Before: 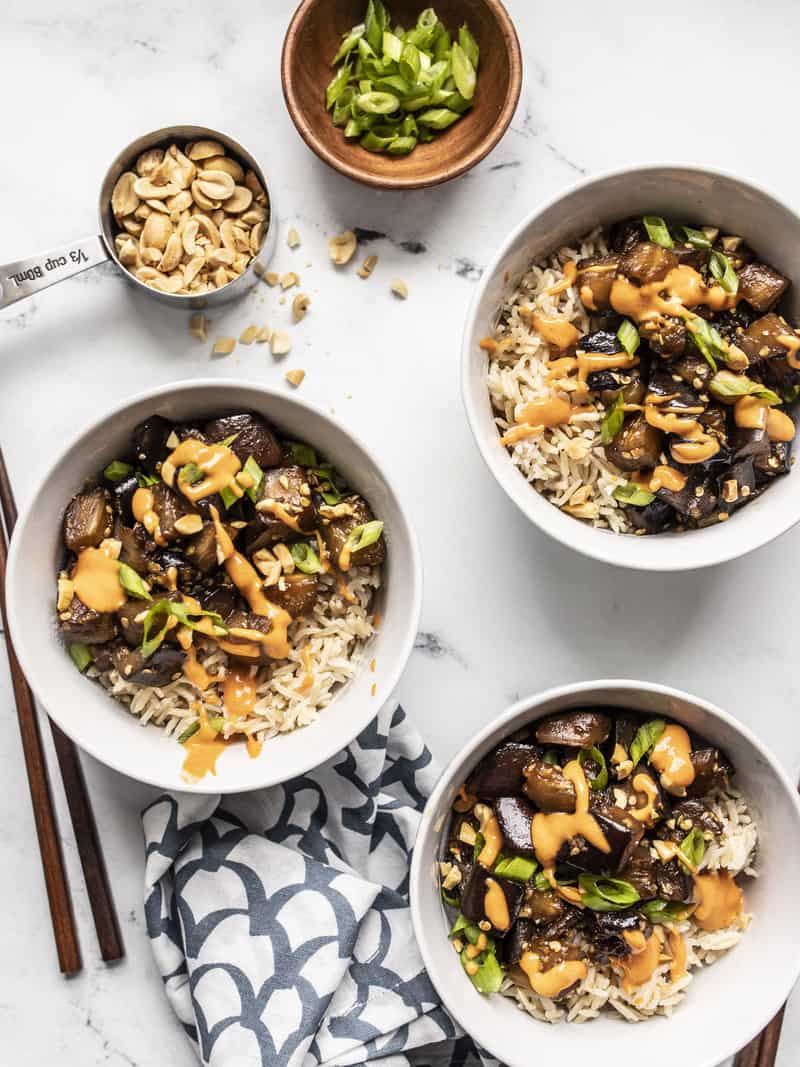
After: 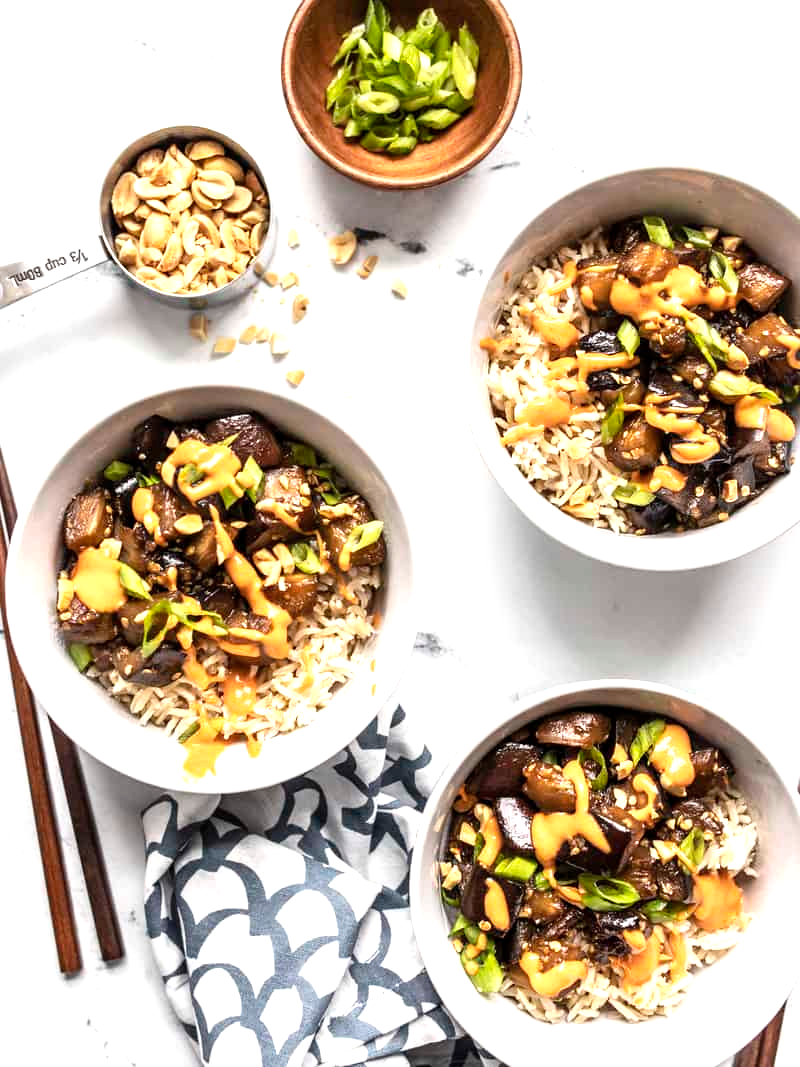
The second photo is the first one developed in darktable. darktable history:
exposure: exposure 0.668 EV, compensate highlight preservation false
